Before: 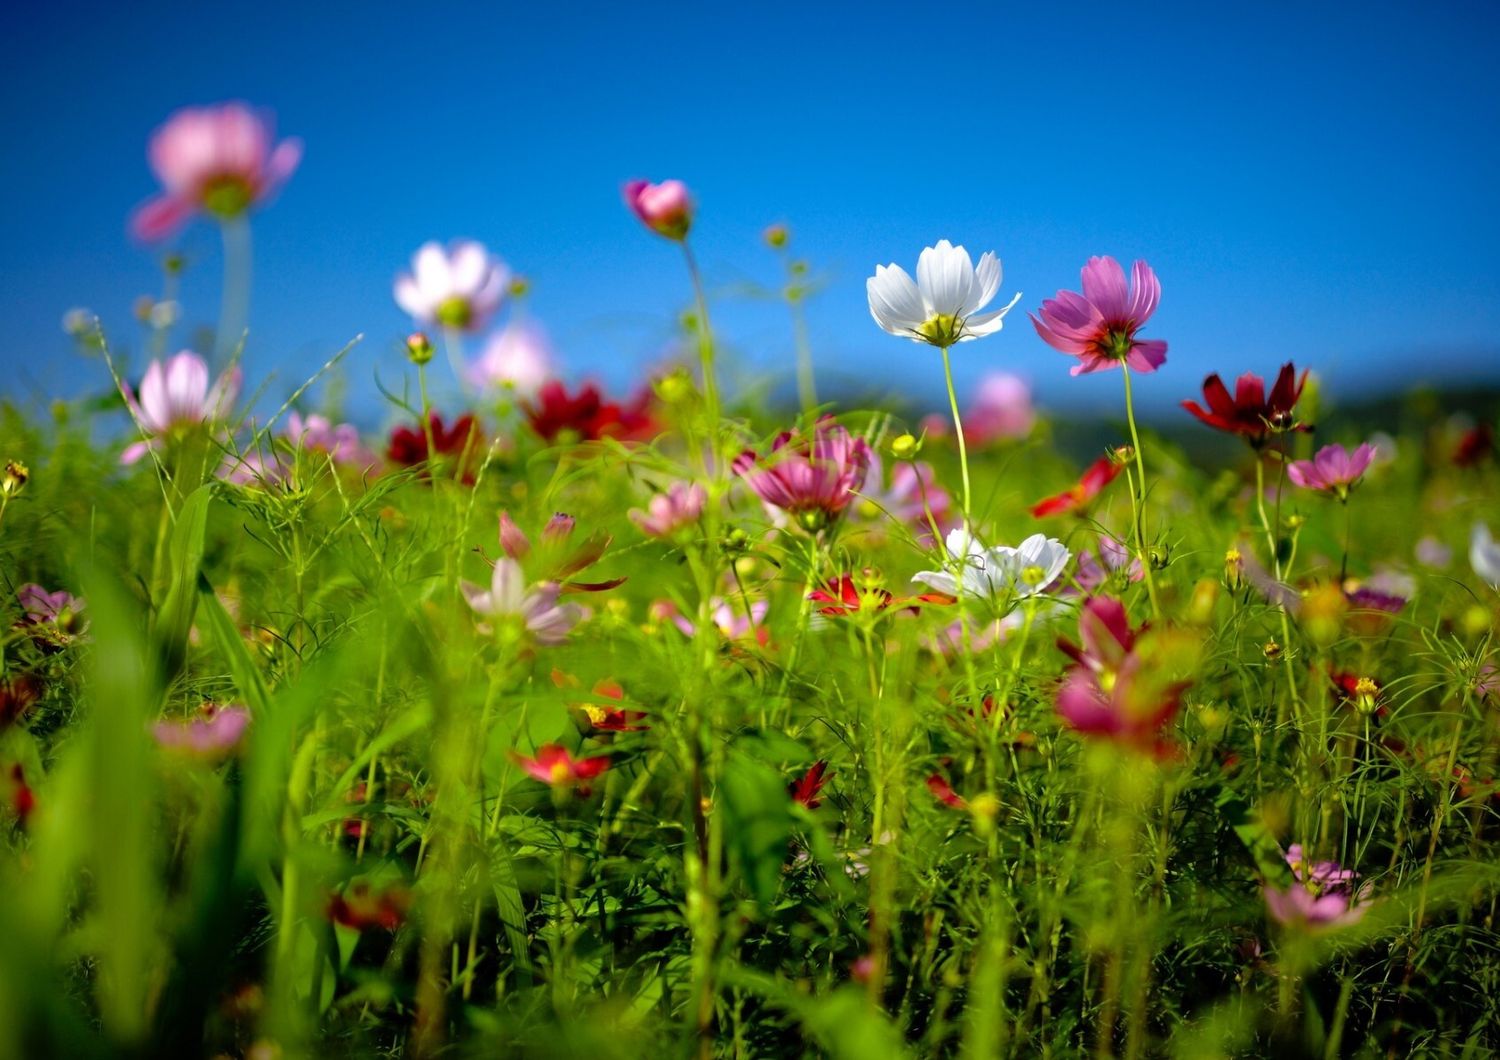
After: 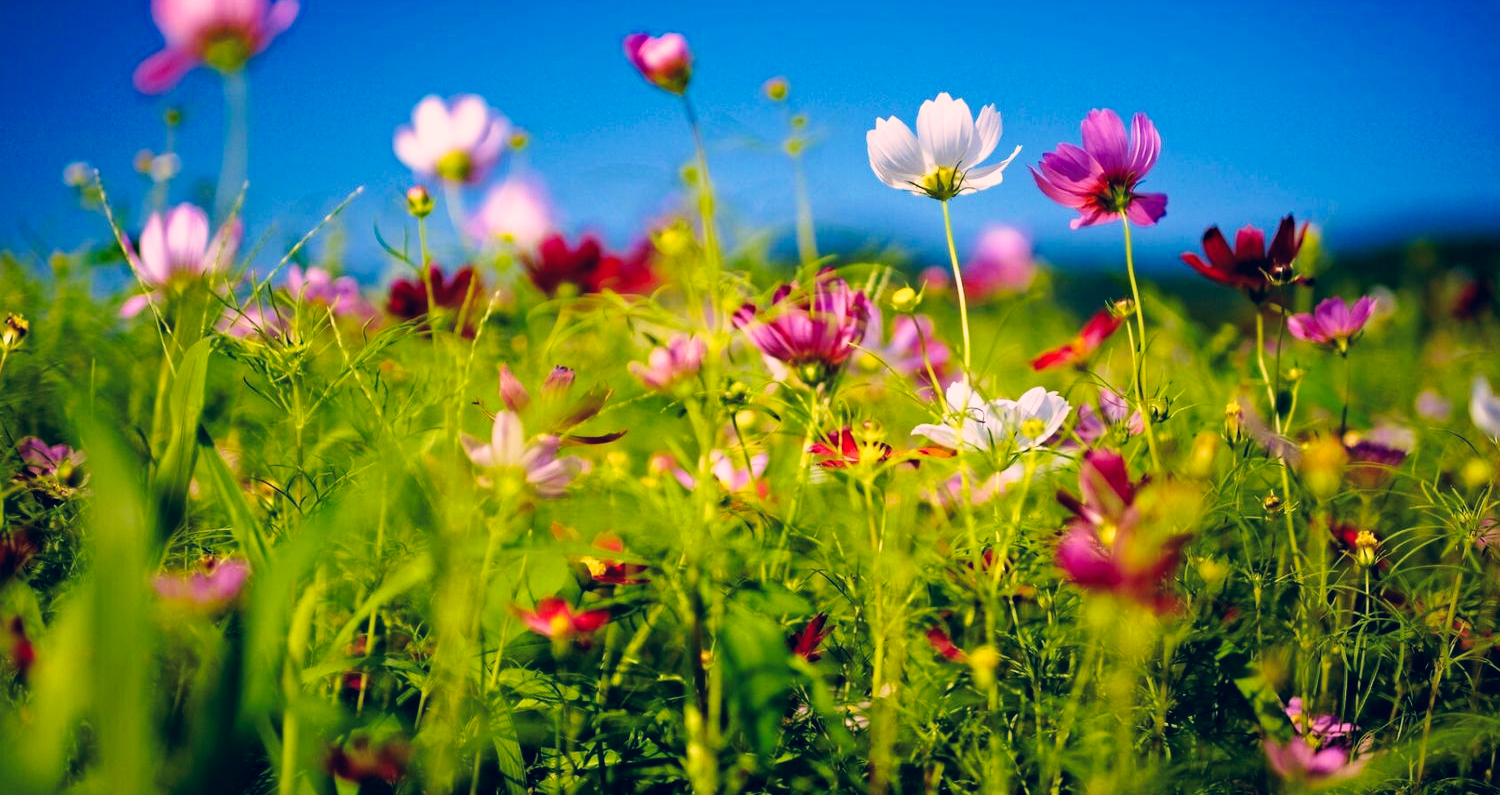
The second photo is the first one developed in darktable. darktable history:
velvia: on, module defaults
crop: top 13.922%, bottom 11.058%
haze removal: adaptive false
color calibration: output R [0.999, 0.026, -0.11, 0], output G [-0.019, 1.037, -0.099, 0], output B [0.022, -0.023, 0.902, 0], gray › normalize channels true, illuminant same as pipeline (D50), adaptation XYZ, x 0.346, y 0.358, temperature 5016.19 K, gamut compression 0.006
tone curve: curves: ch0 [(0, 0) (0.114, 0.083) (0.303, 0.285) (0.447, 0.51) (0.602, 0.697) (0.772, 0.866) (0.999, 0.978)]; ch1 [(0, 0) (0.389, 0.352) (0.458, 0.433) (0.486, 0.474) (0.509, 0.505) (0.535, 0.528) (0.57, 0.579) (0.696, 0.706) (1, 1)]; ch2 [(0, 0) (0.369, 0.388) (0.449, 0.431) (0.501, 0.5) (0.528, 0.527) (0.589, 0.608) (0.697, 0.721) (1, 1)], preserve colors none
color correction: highlights a* 14.05, highlights b* 5.93, shadows a* -5.36, shadows b* -16.02, saturation 0.85
